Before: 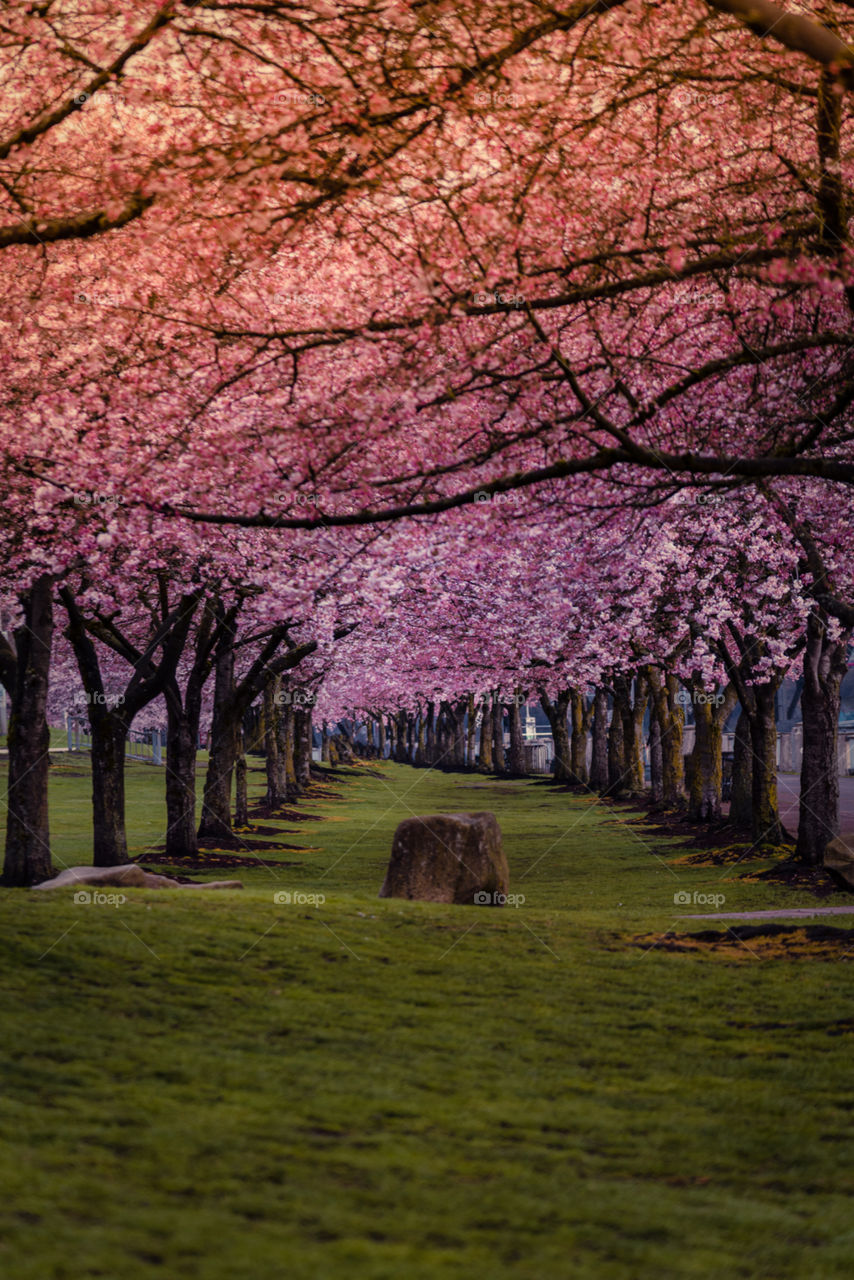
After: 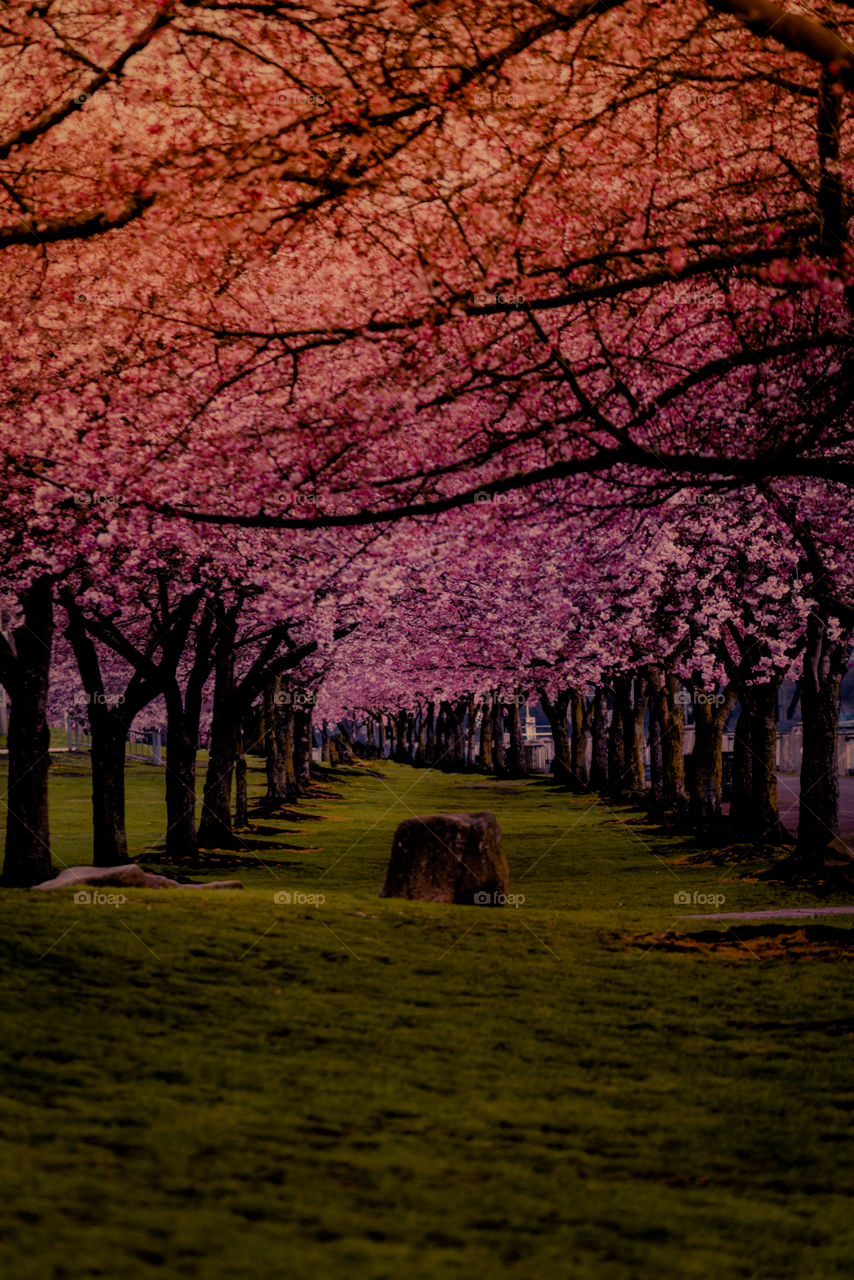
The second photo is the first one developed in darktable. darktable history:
color correction: highlights a* 21.88, highlights b* 22.25
filmic rgb: middle gray luminance 30%, black relative exposure -9 EV, white relative exposure 7 EV, threshold 6 EV, target black luminance 0%, hardness 2.94, latitude 2.04%, contrast 0.963, highlights saturation mix 5%, shadows ↔ highlights balance 12.16%, add noise in highlights 0, preserve chrominance no, color science v3 (2019), use custom middle-gray values true, iterations of high-quality reconstruction 0, contrast in highlights soft, enable highlight reconstruction true
